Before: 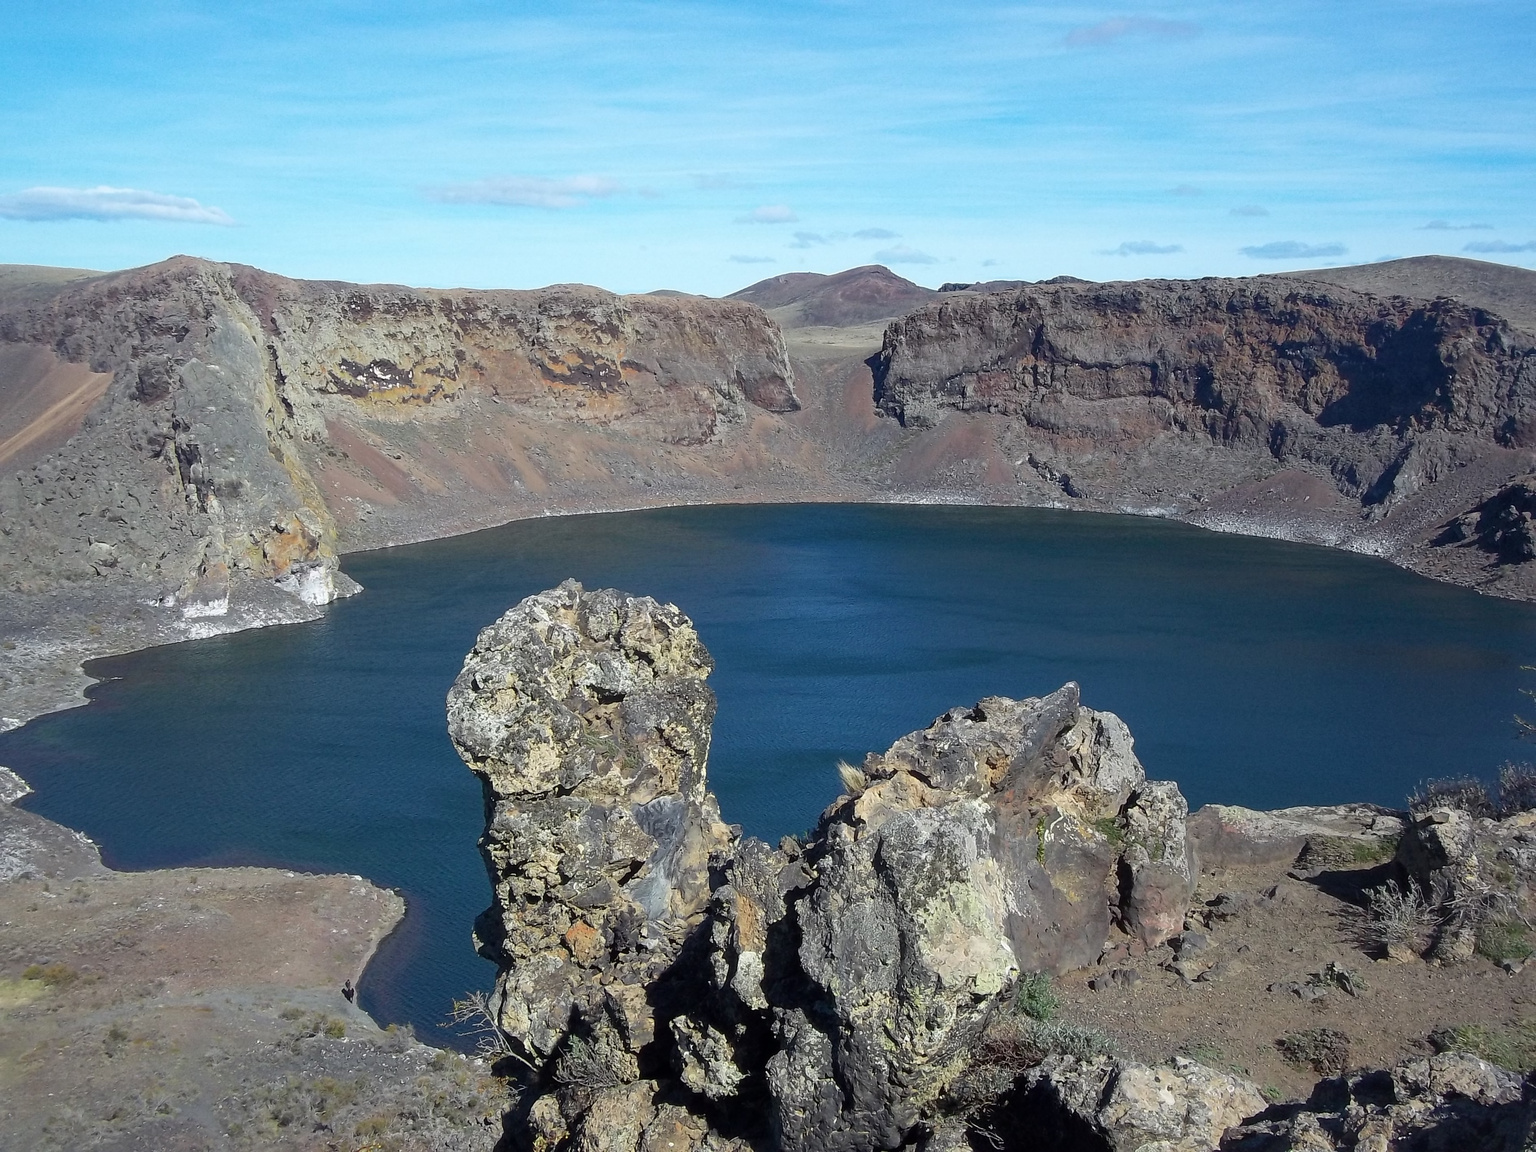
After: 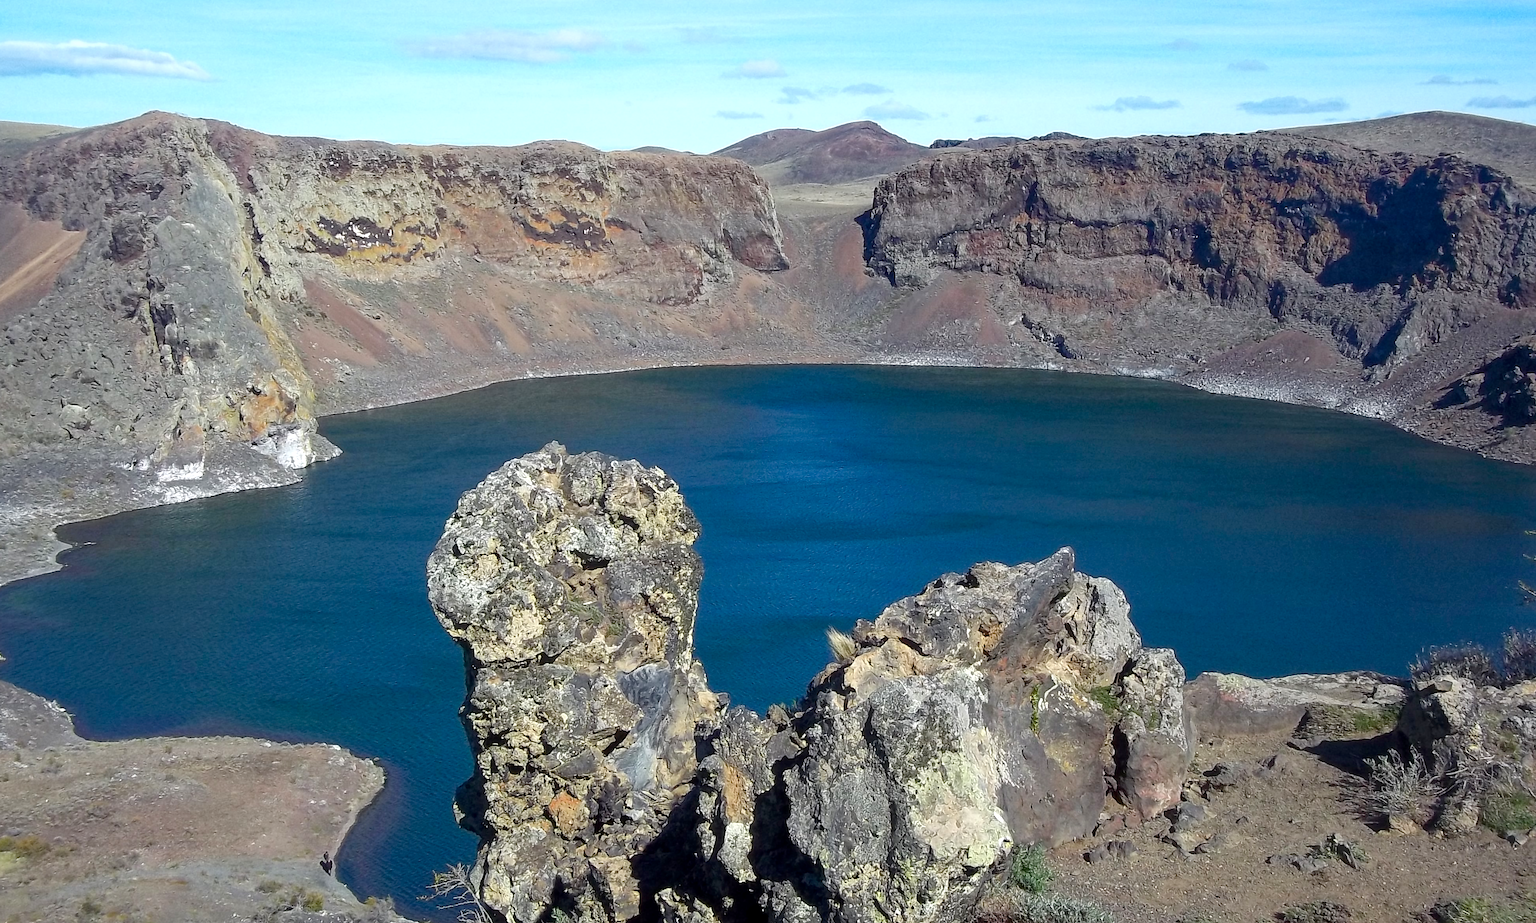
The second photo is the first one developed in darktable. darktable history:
exposure: exposure 0.203 EV, compensate exposure bias true, compensate highlight preservation false
crop and rotate: left 1.906%, top 12.795%, right 0.272%, bottom 8.821%
color balance rgb: linear chroma grading › global chroma 15.189%, perceptual saturation grading › global saturation 0.01%, perceptual saturation grading › highlights -15.87%, perceptual saturation grading › shadows 24.255%
local contrast: highlights 101%, shadows 103%, detail 120%, midtone range 0.2
